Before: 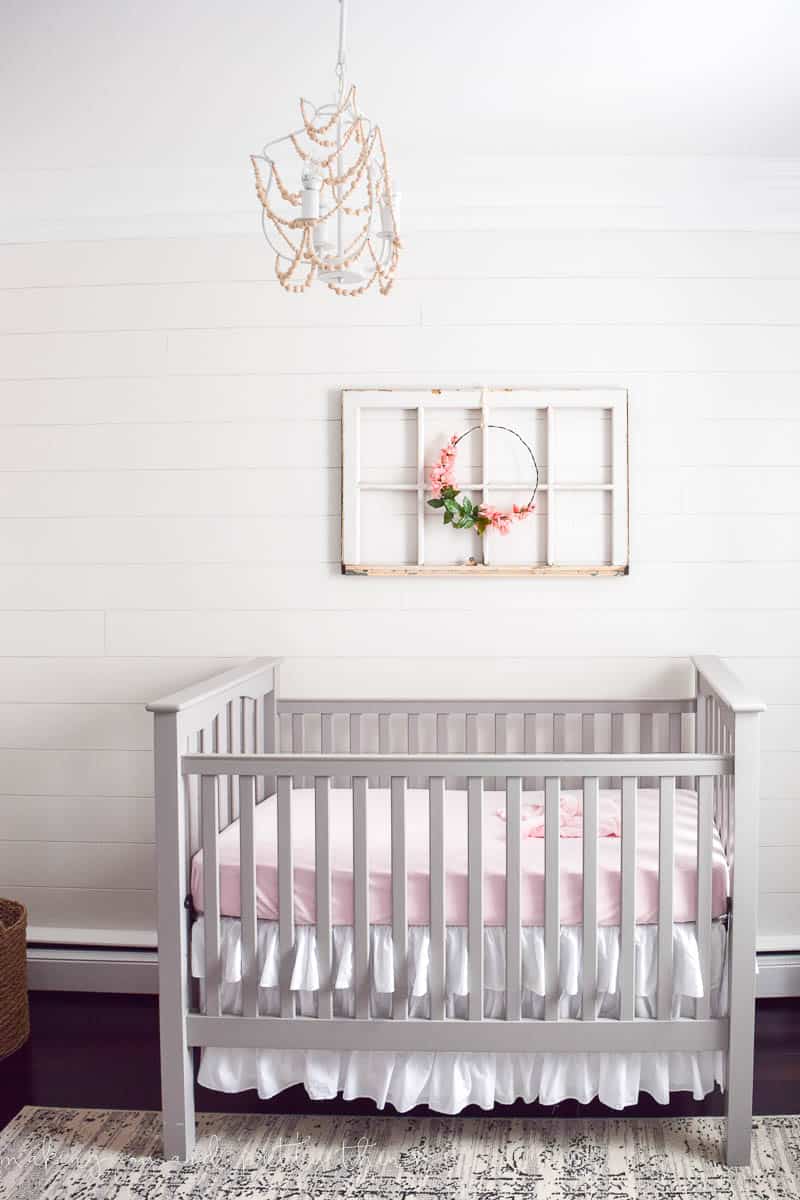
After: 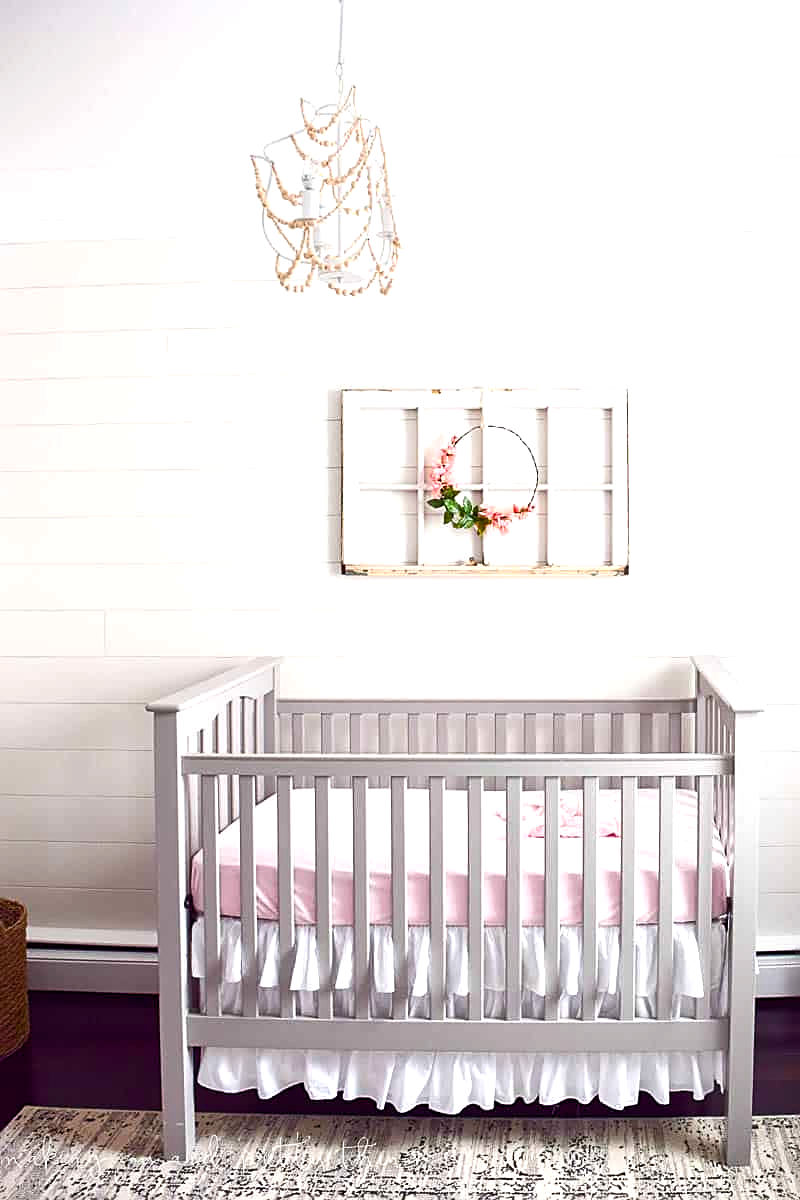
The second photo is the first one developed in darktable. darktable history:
sharpen: on, module defaults
color balance rgb: linear chroma grading › global chroma 16.427%, perceptual saturation grading › global saturation 20%, perceptual saturation grading › highlights -25.359%, perceptual saturation grading › shadows 25.262%, perceptual brilliance grading › global brilliance -17.156%, perceptual brilliance grading › highlights 28.6%, global vibrance 19.415%
